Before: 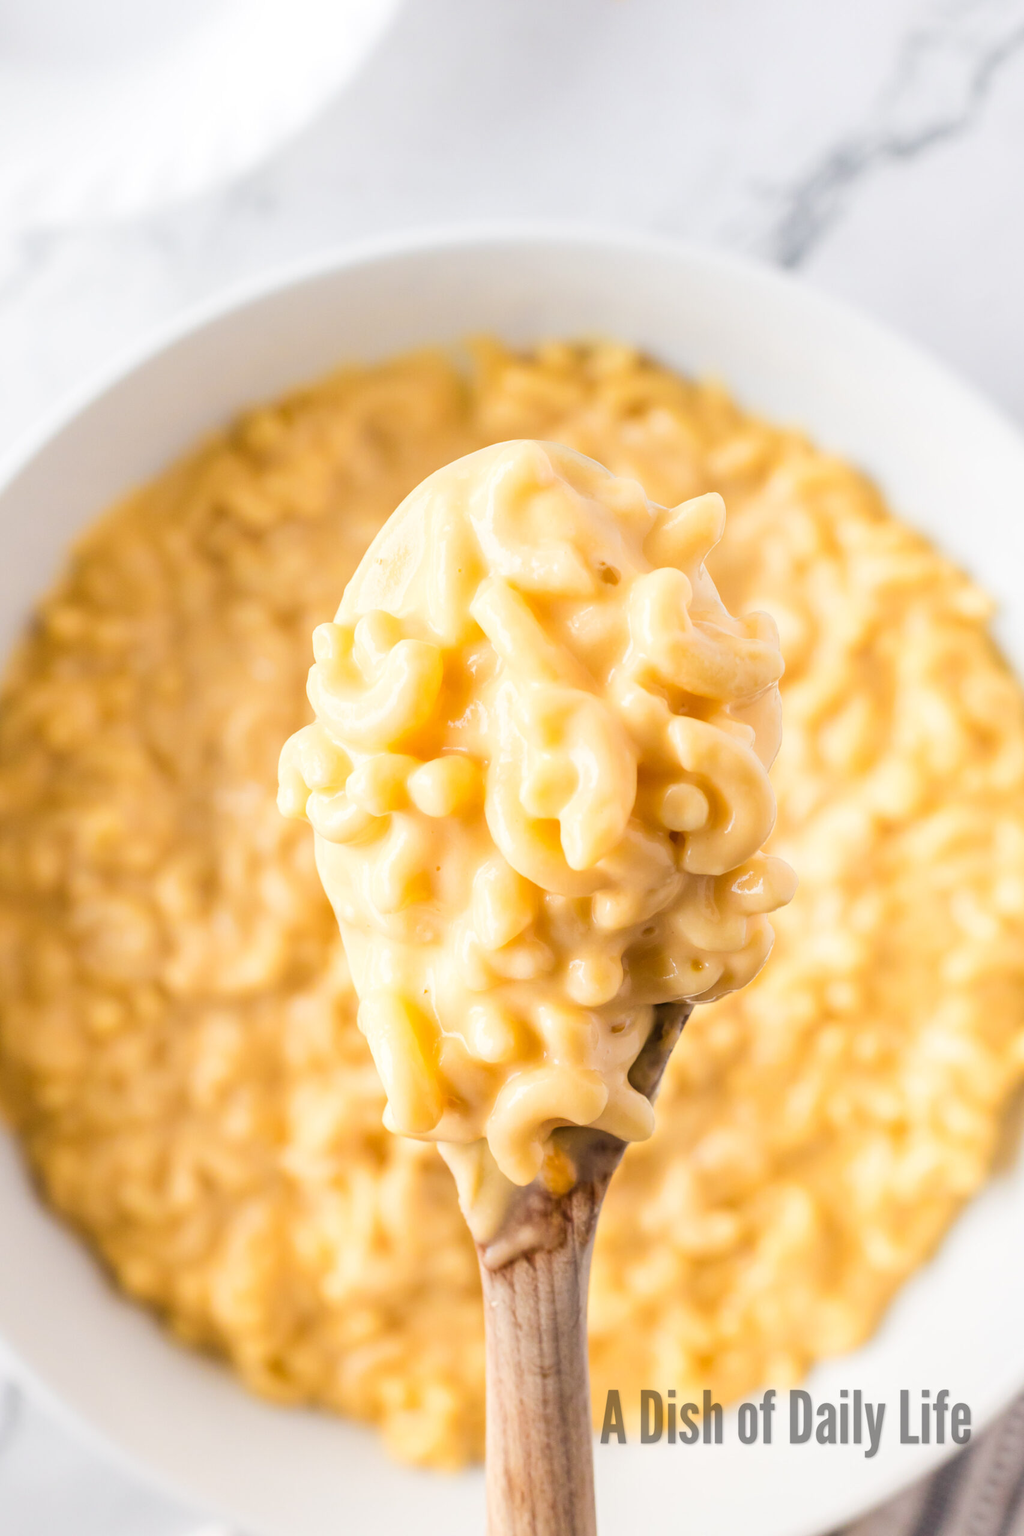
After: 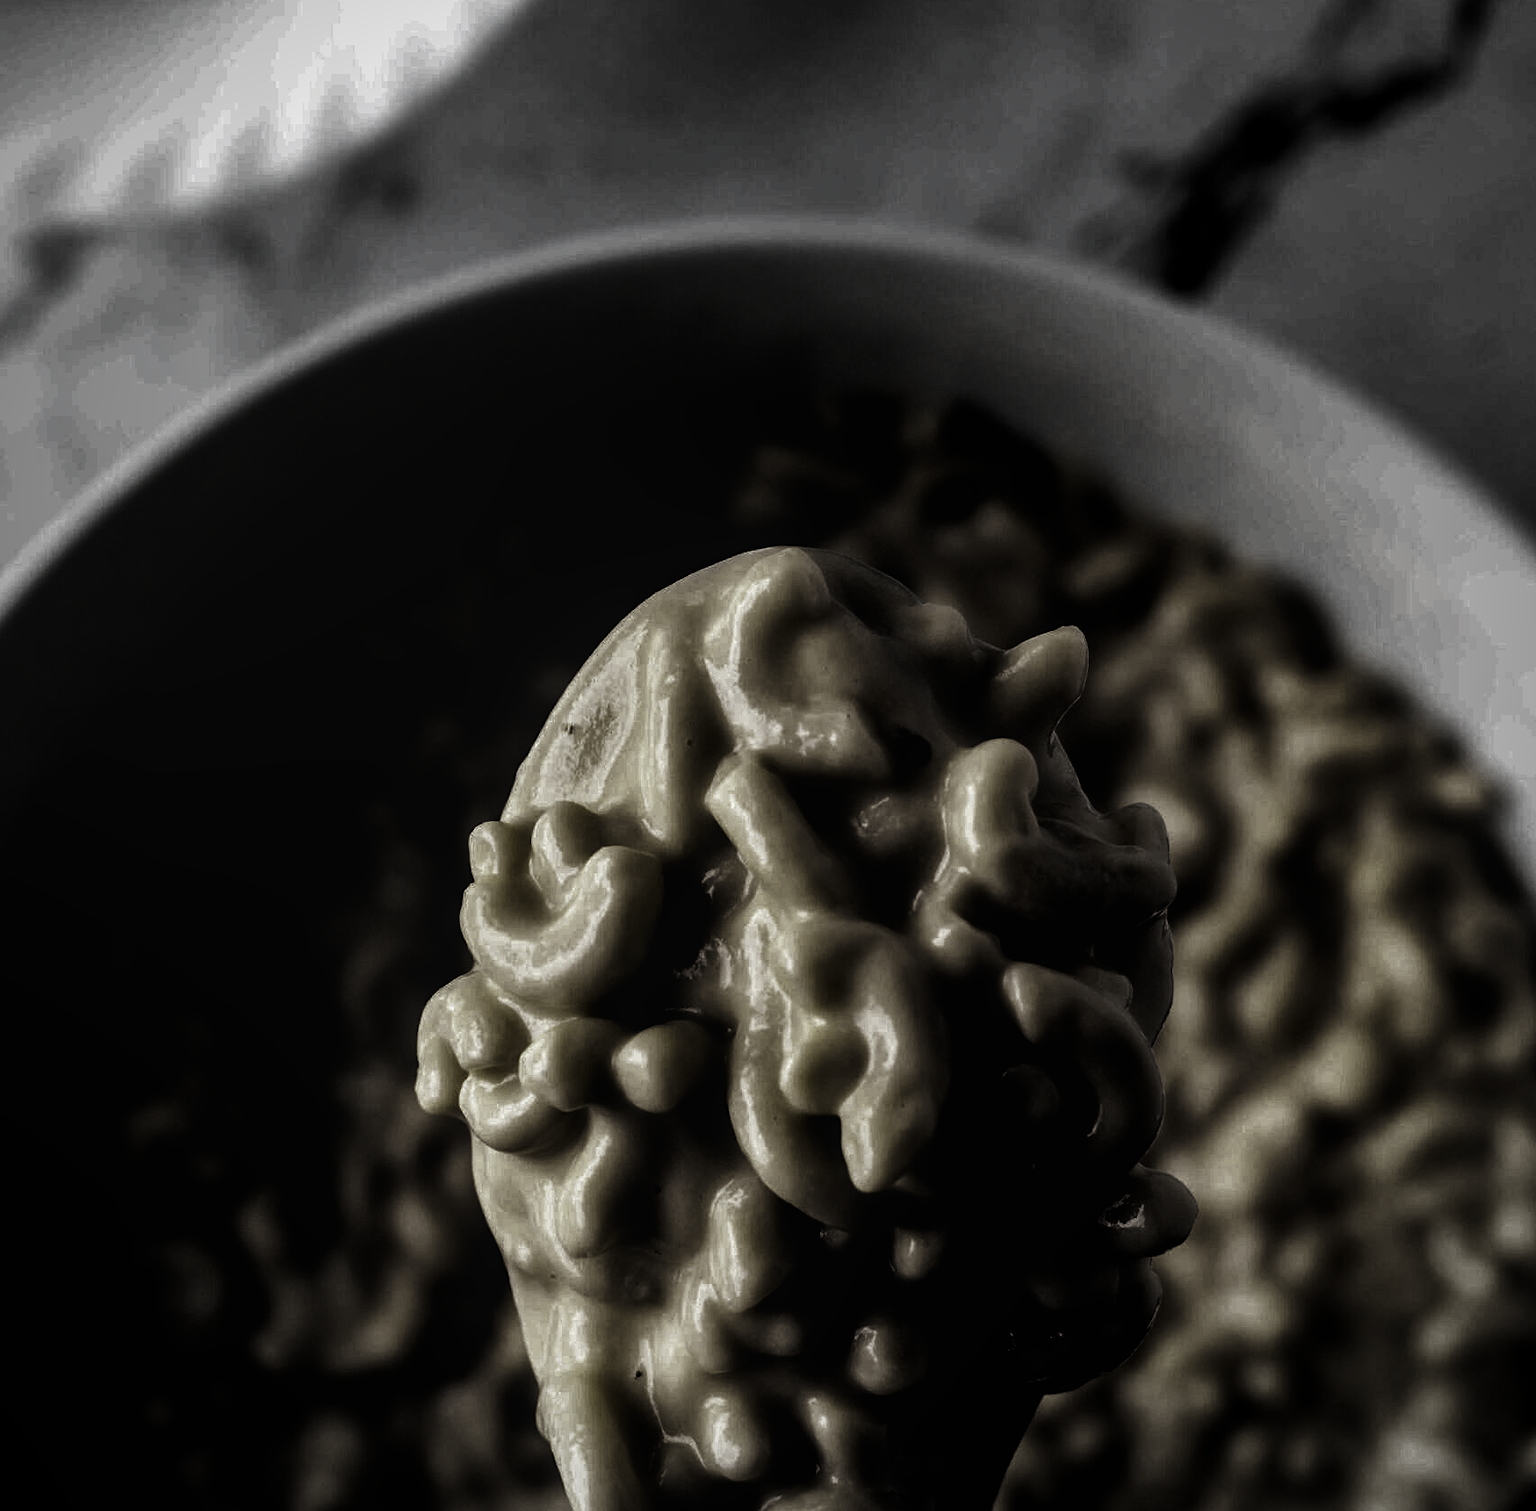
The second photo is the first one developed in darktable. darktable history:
levels: levels [0.721, 0.937, 0.997]
vignetting: fall-off radius 60.15%, automatic ratio true
crop and rotate: top 4.934%, bottom 29.455%
shadows and highlights: shadows 25.61, highlights -24.93
local contrast: detail 109%
